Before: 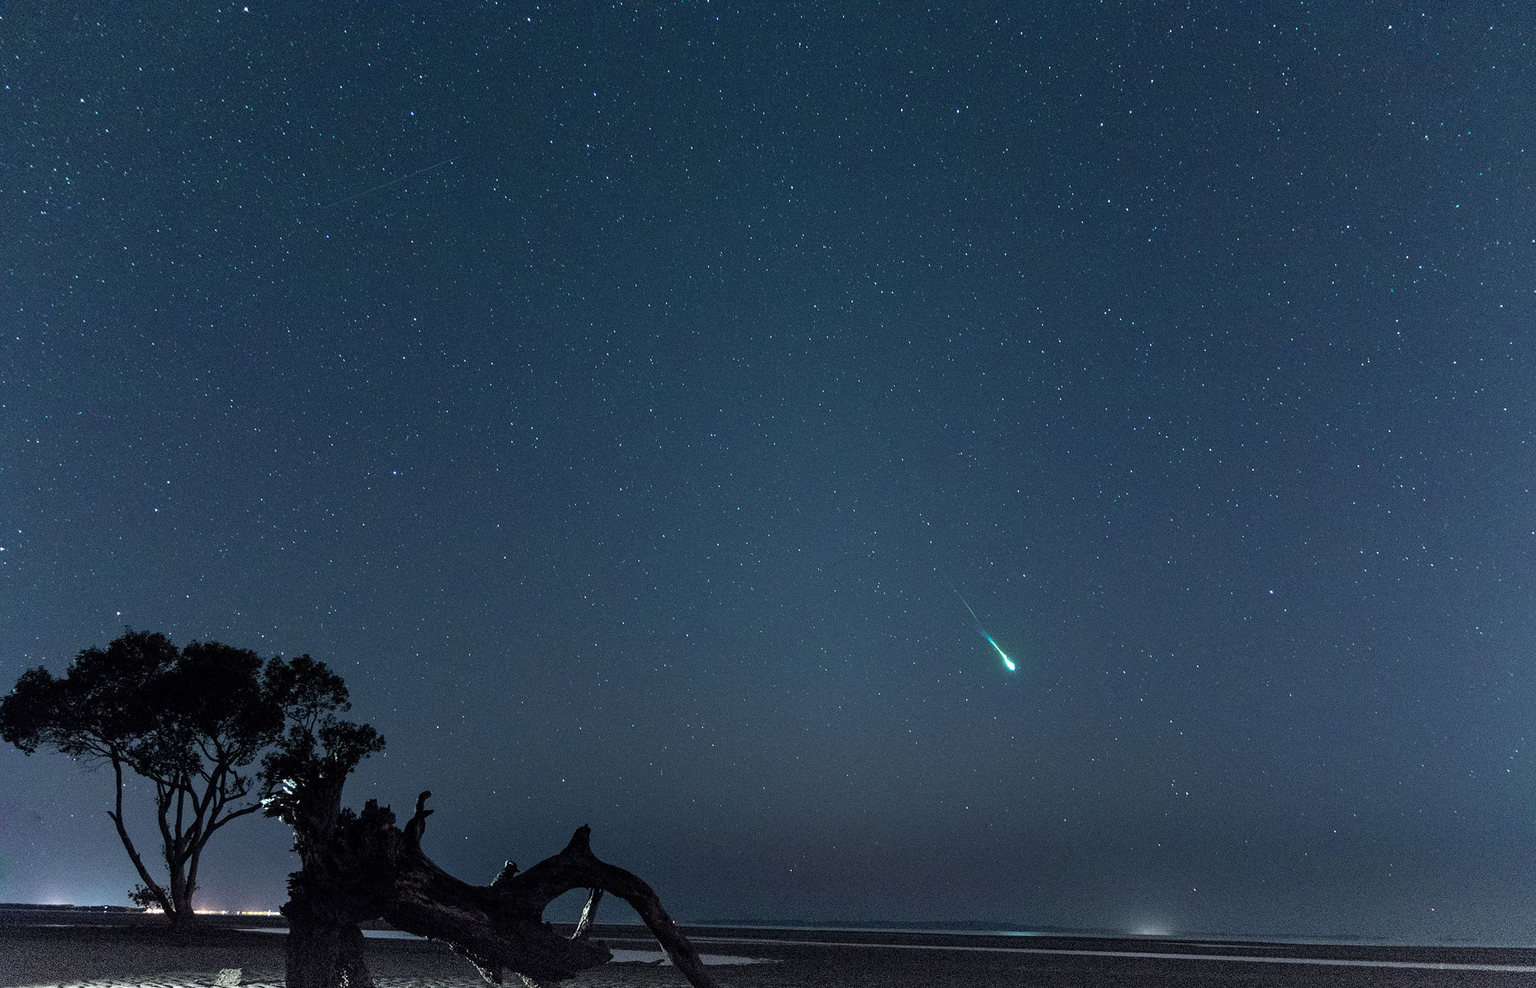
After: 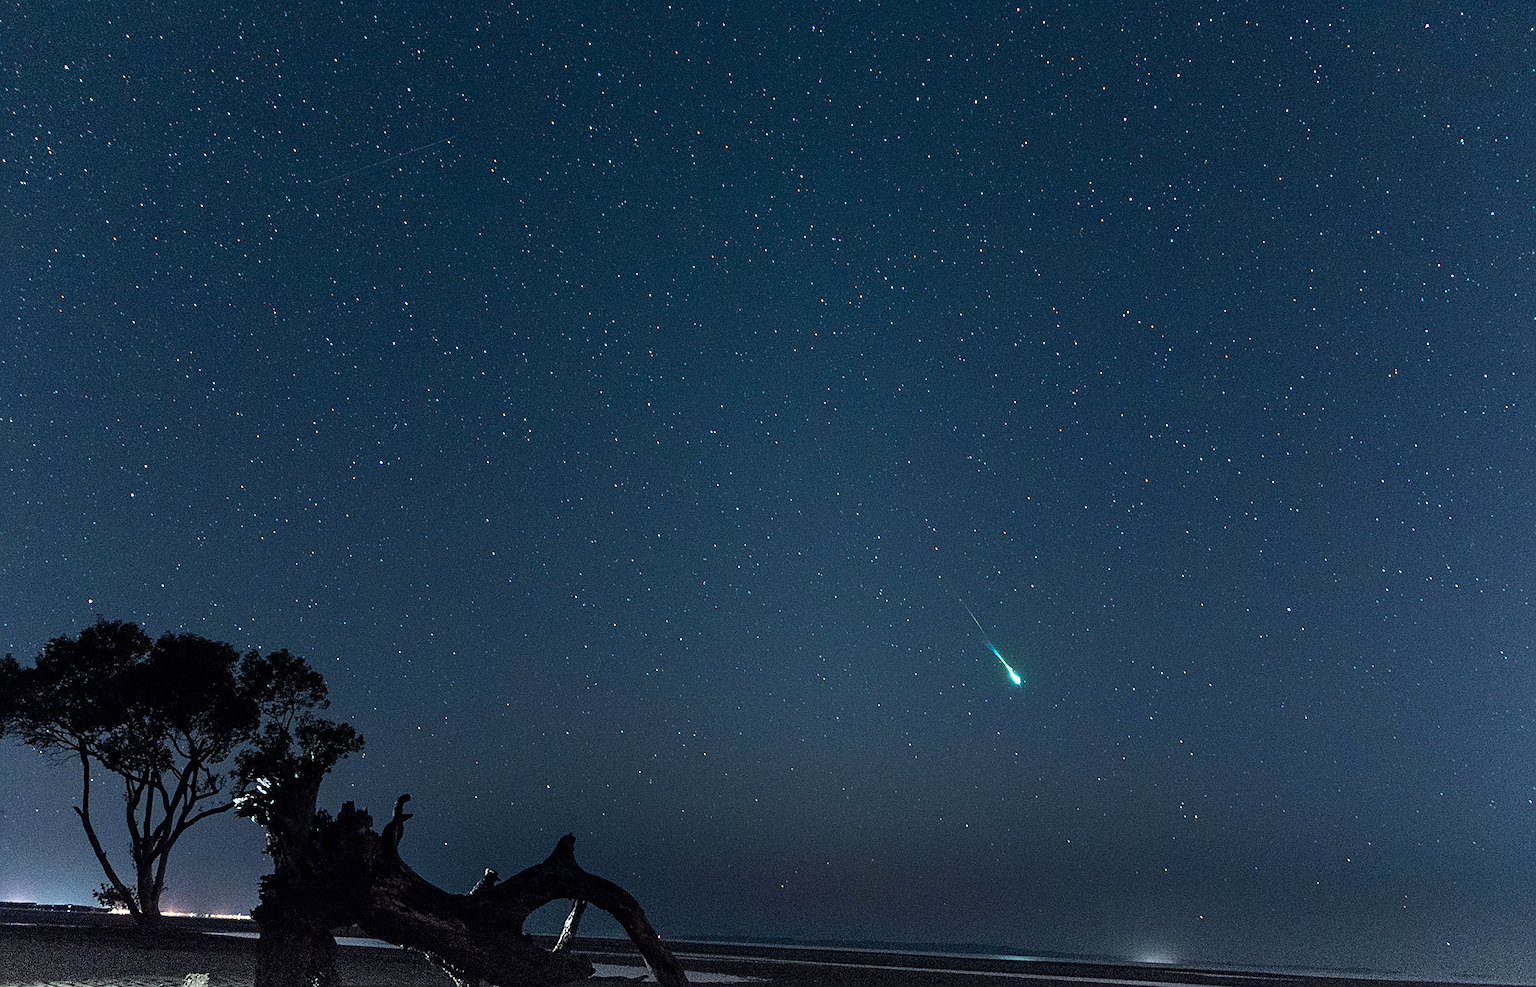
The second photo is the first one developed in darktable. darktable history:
crop and rotate: angle -1.46°
sharpen: on, module defaults
contrast brightness saturation: contrast 0.15, brightness -0.012, saturation 0.102
